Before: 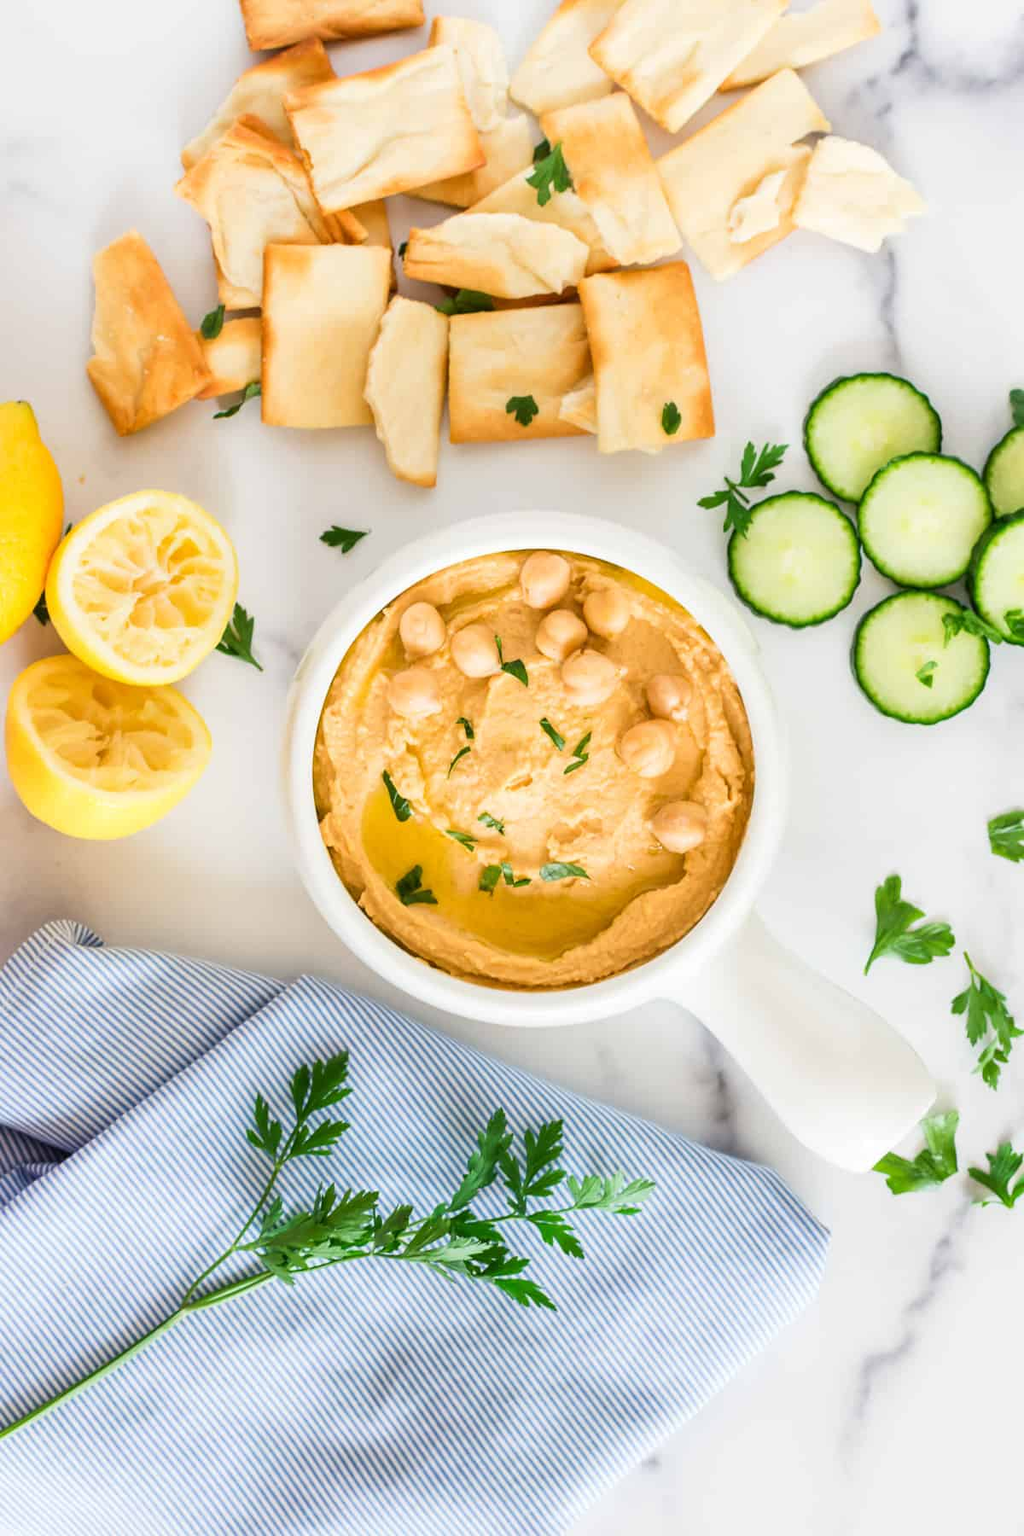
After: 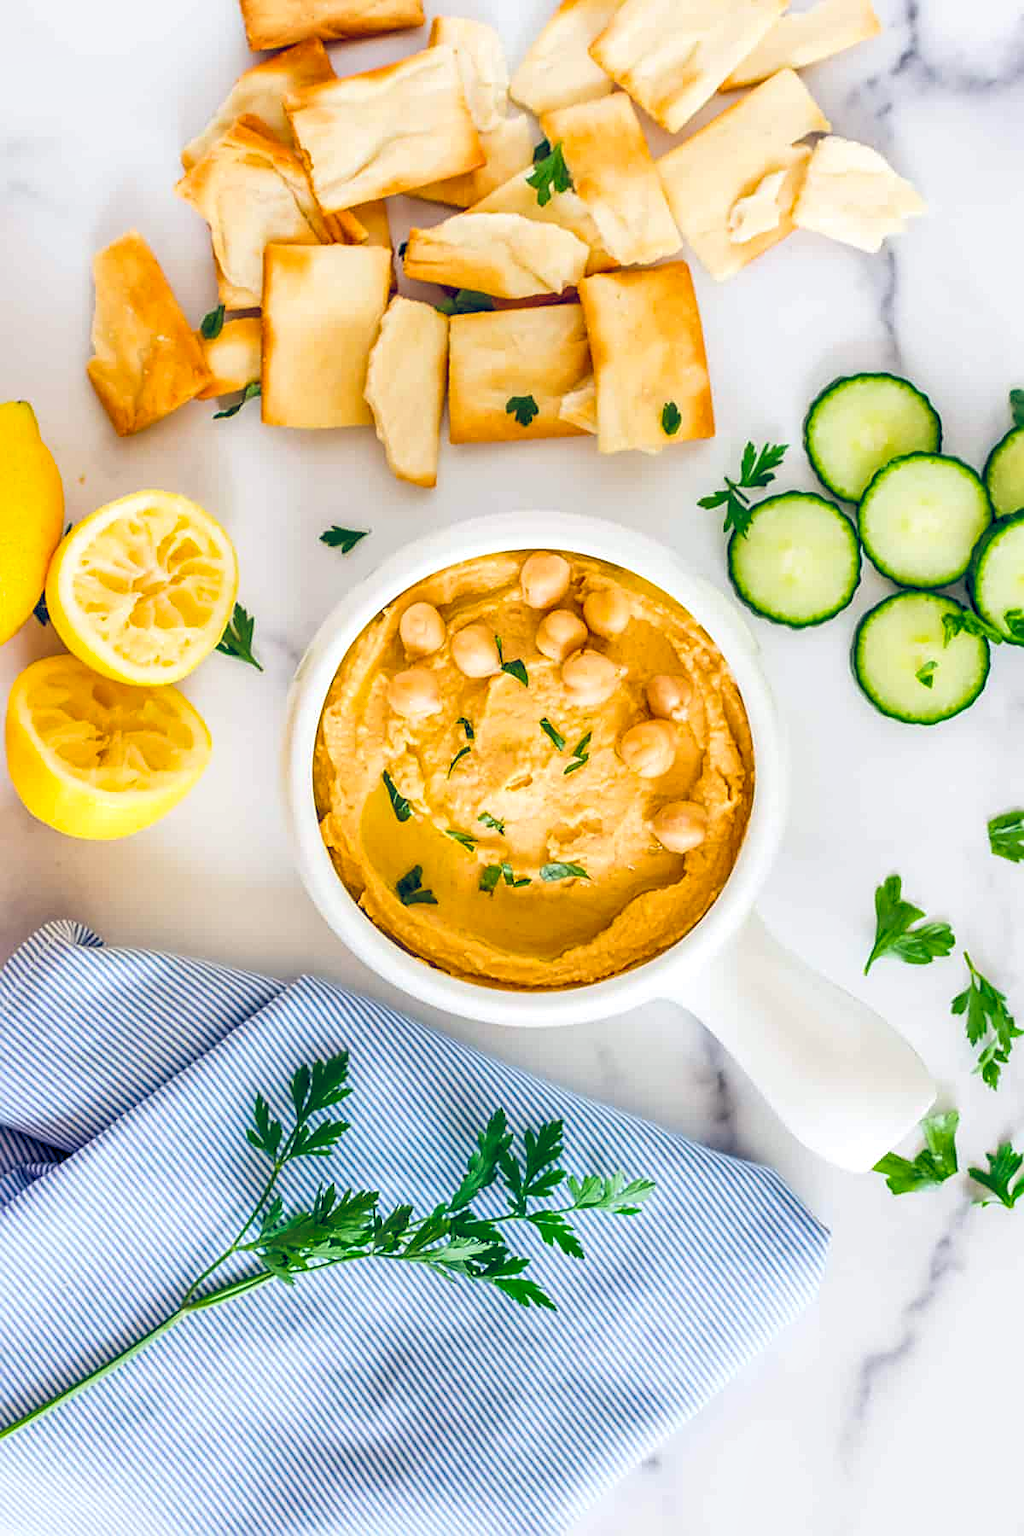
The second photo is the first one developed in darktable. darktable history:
local contrast: on, module defaults
sharpen: on, module defaults
color balance rgb: global offset › luminance -0.302%, global offset › chroma 0.316%, global offset › hue 258.6°, perceptual saturation grading › global saturation 24.943%, global vibrance 20%
